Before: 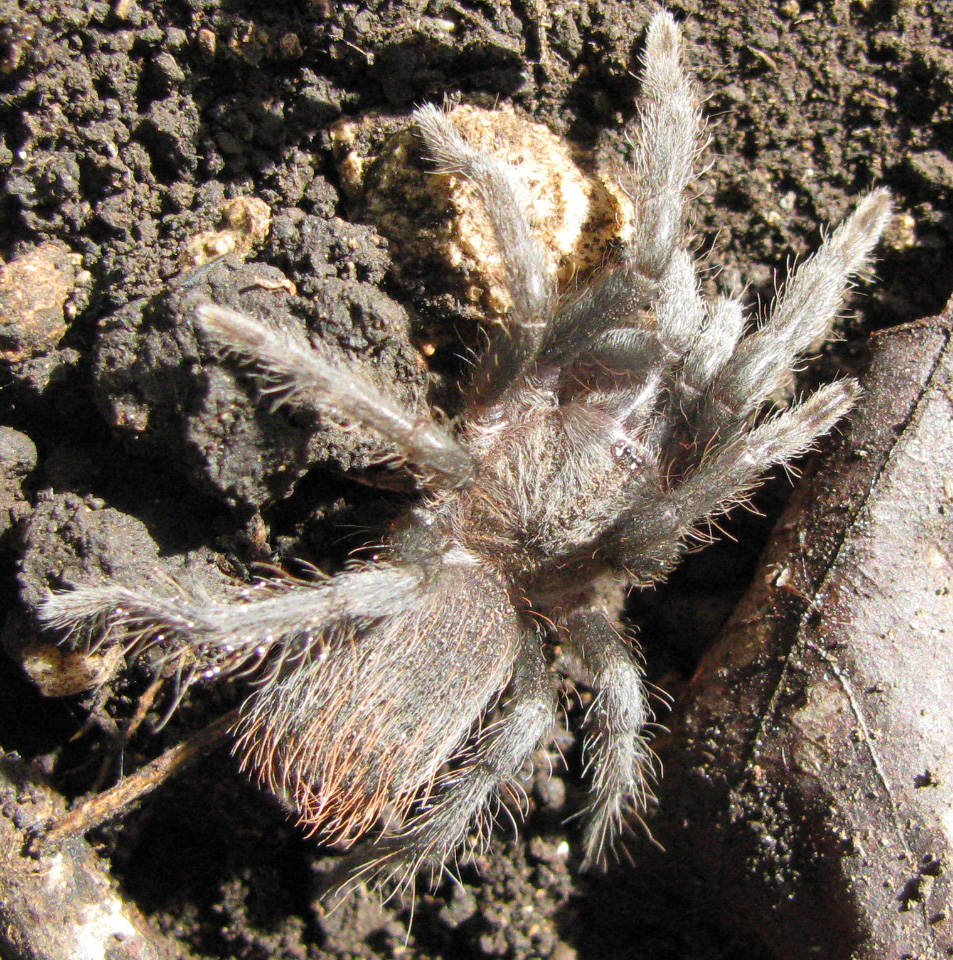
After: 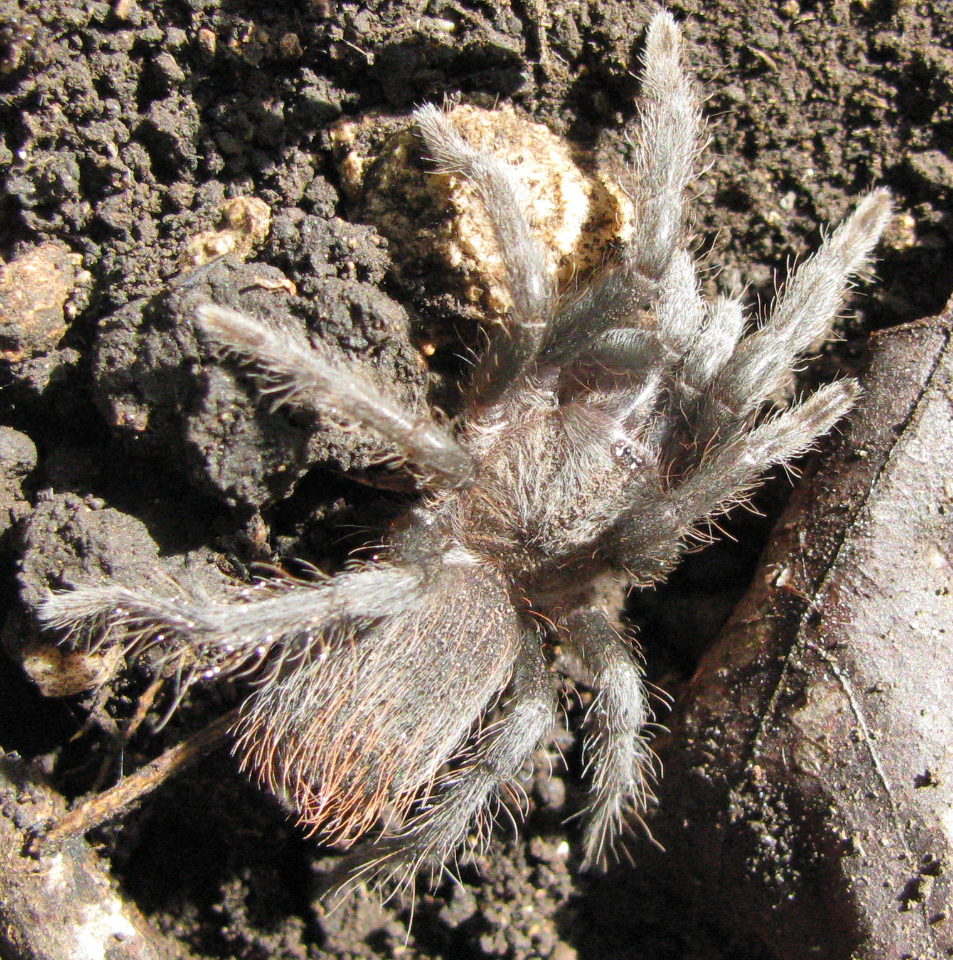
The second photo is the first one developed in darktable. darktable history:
shadows and highlights: soften with gaussian
color balance rgb: linear chroma grading › shadows -3%, linear chroma grading › highlights -4%
